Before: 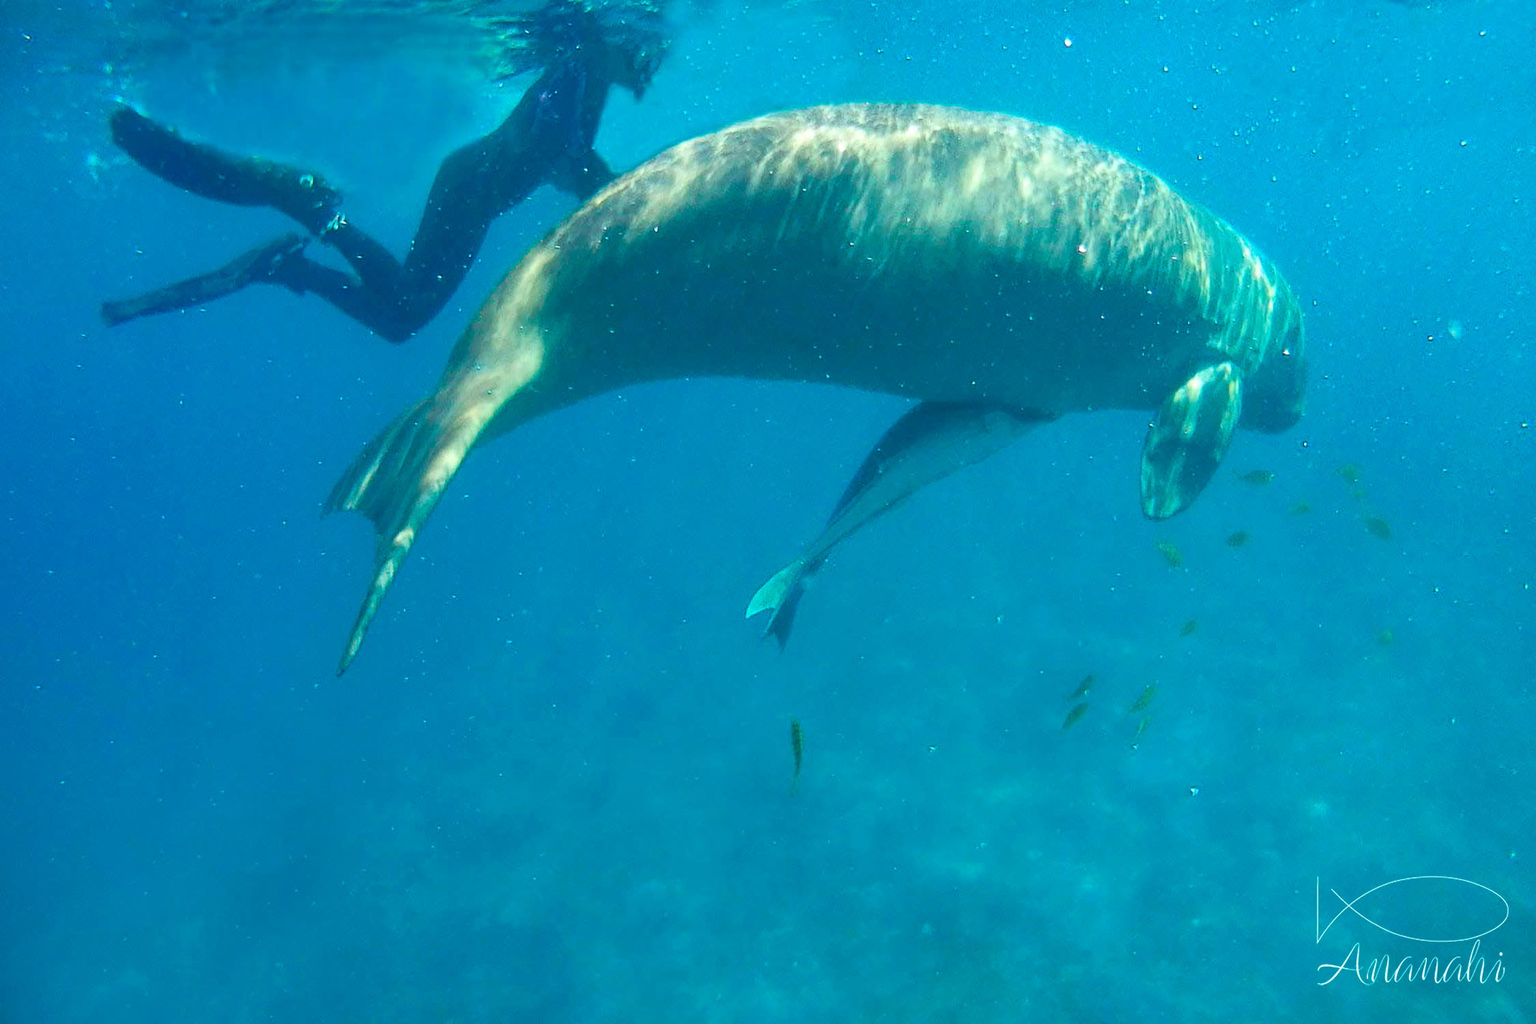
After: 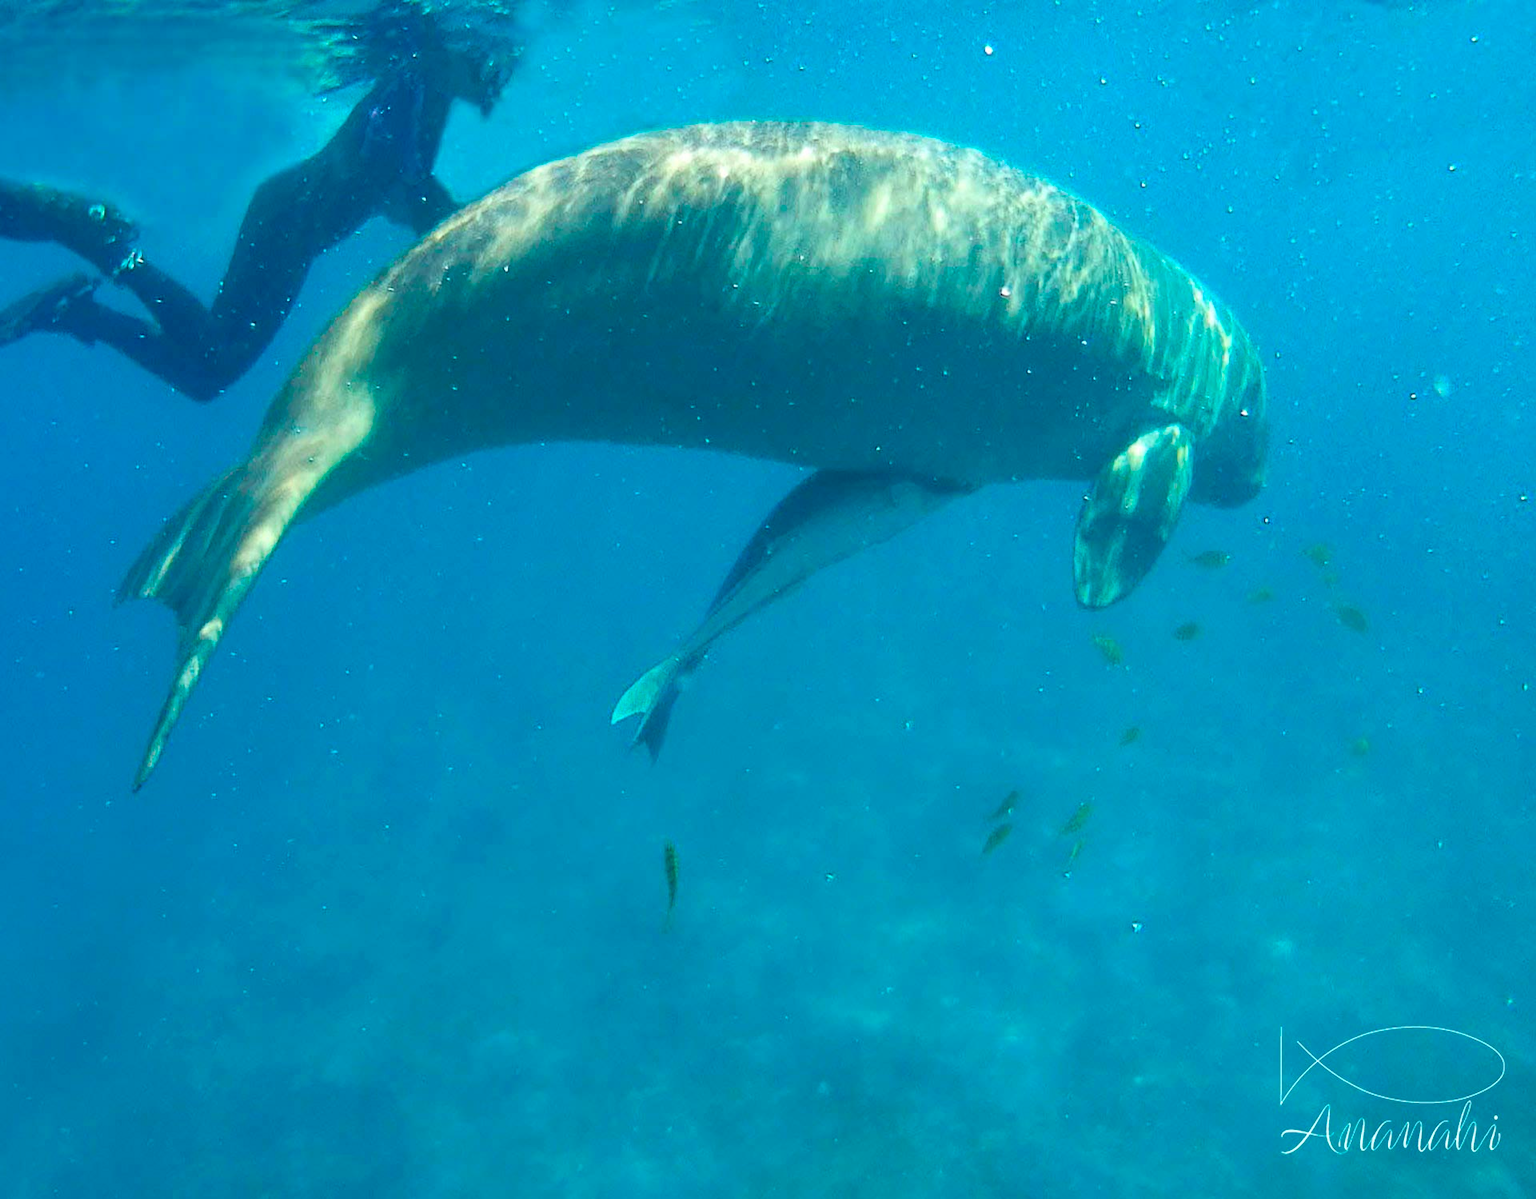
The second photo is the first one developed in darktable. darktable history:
crop and rotate: left 14.584%
contrast brightness saturation: contrast 0.04, saturation 0.07
